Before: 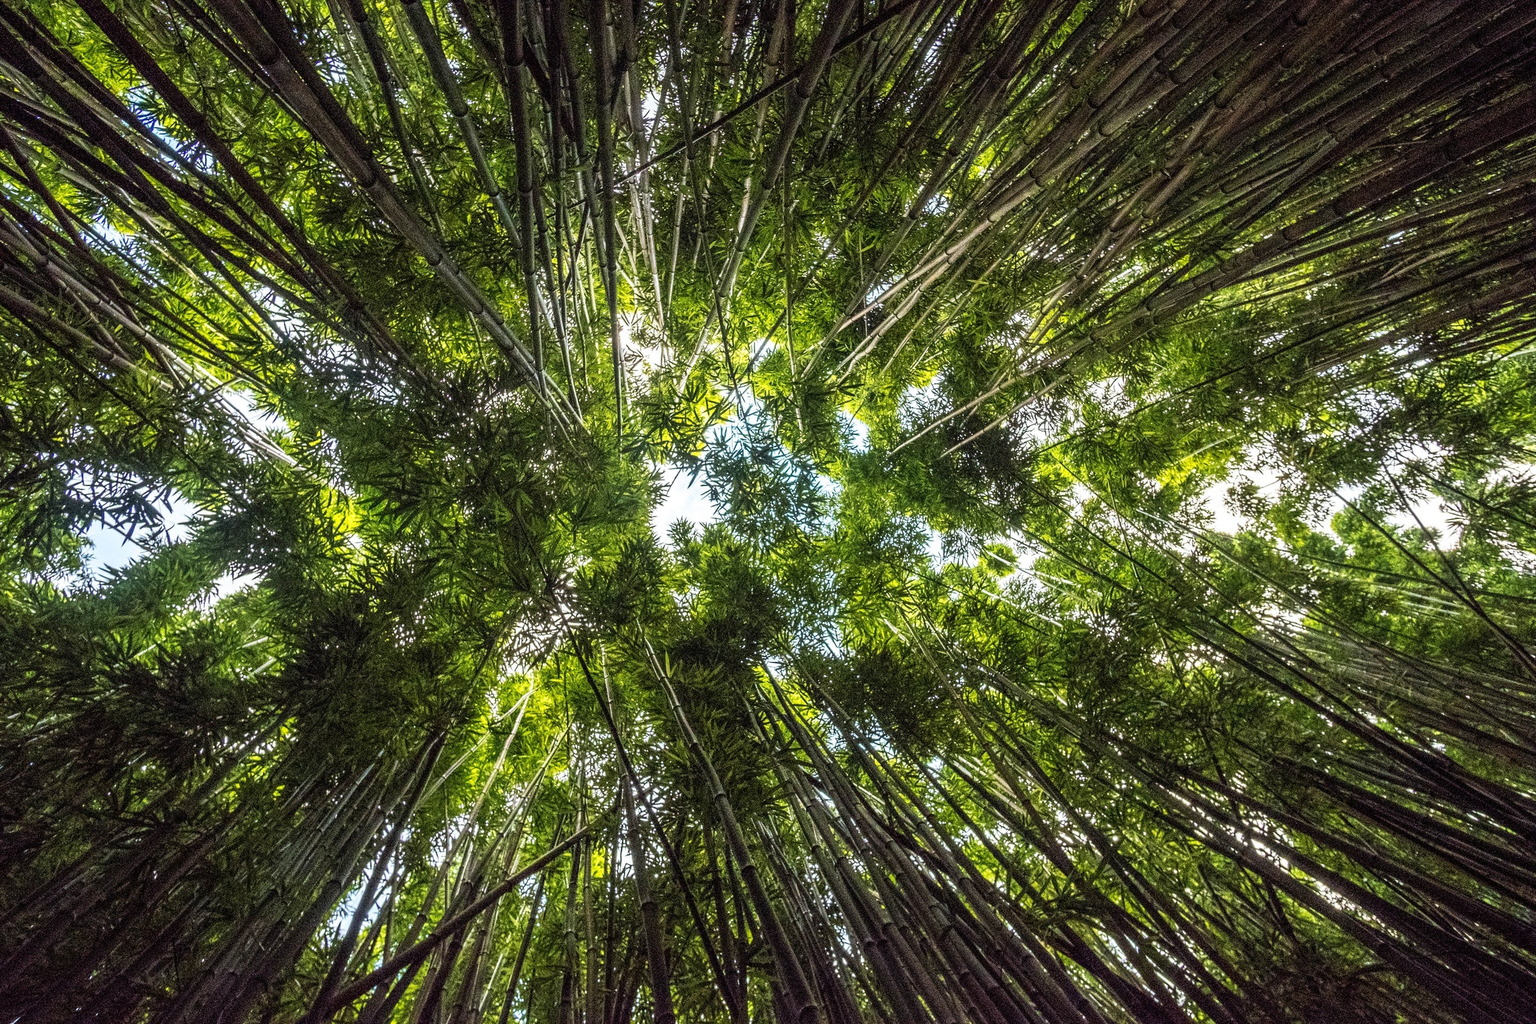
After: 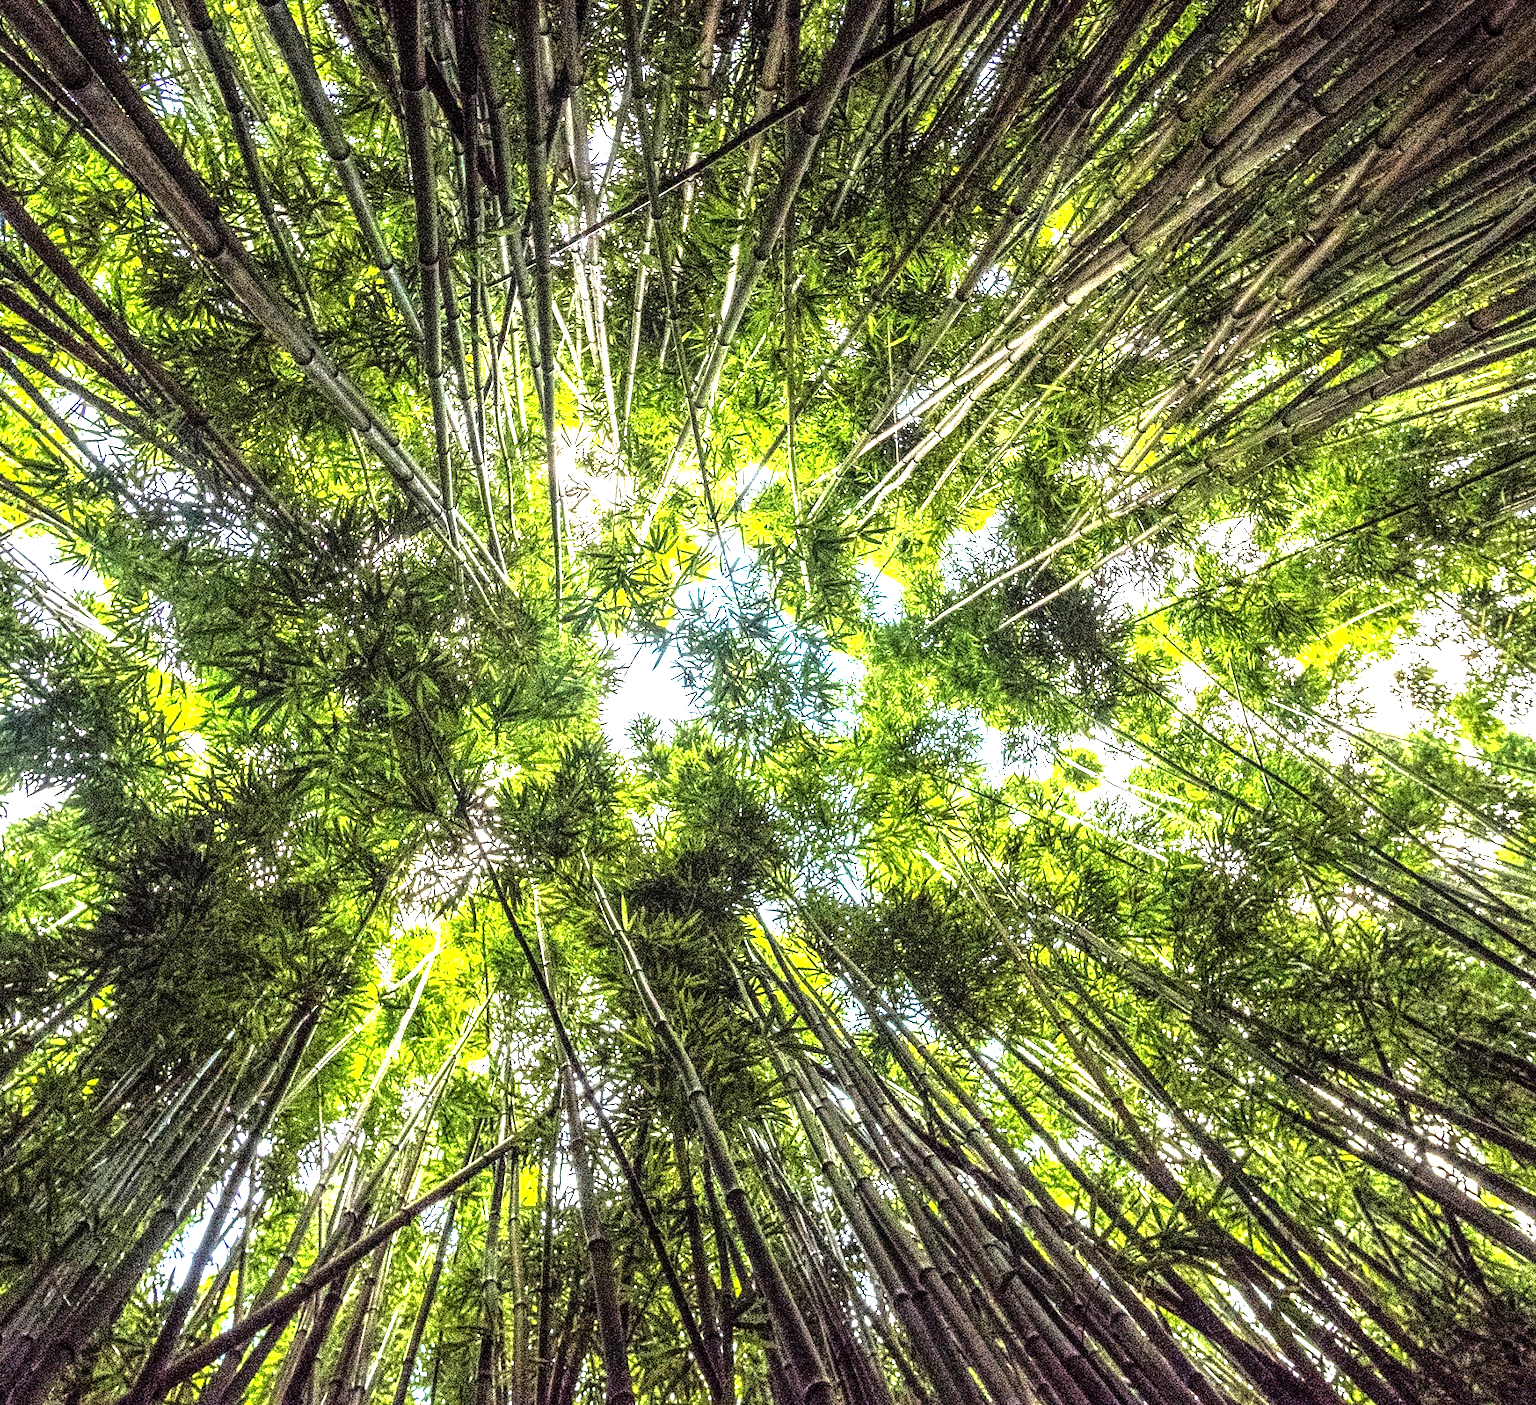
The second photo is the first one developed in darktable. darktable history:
crop: left 13.915%, right 13.259%
tone equalizer: -8 EV -0.771 EV, -7 EV -0.713 EV, -6 EV -0.593 EV, -5 EV -0.368 EV, -3 EV 0.368 EV, -2 EV 0.6 EV, -1 EV 0.687 EV, +0 EV 0.75 EV, smoothing 1
exposure: black level correction 0.001, exposure 0.966 EV, compensate exposure bias true, compensate highlight preservation false
local contrast: on, module defaults
